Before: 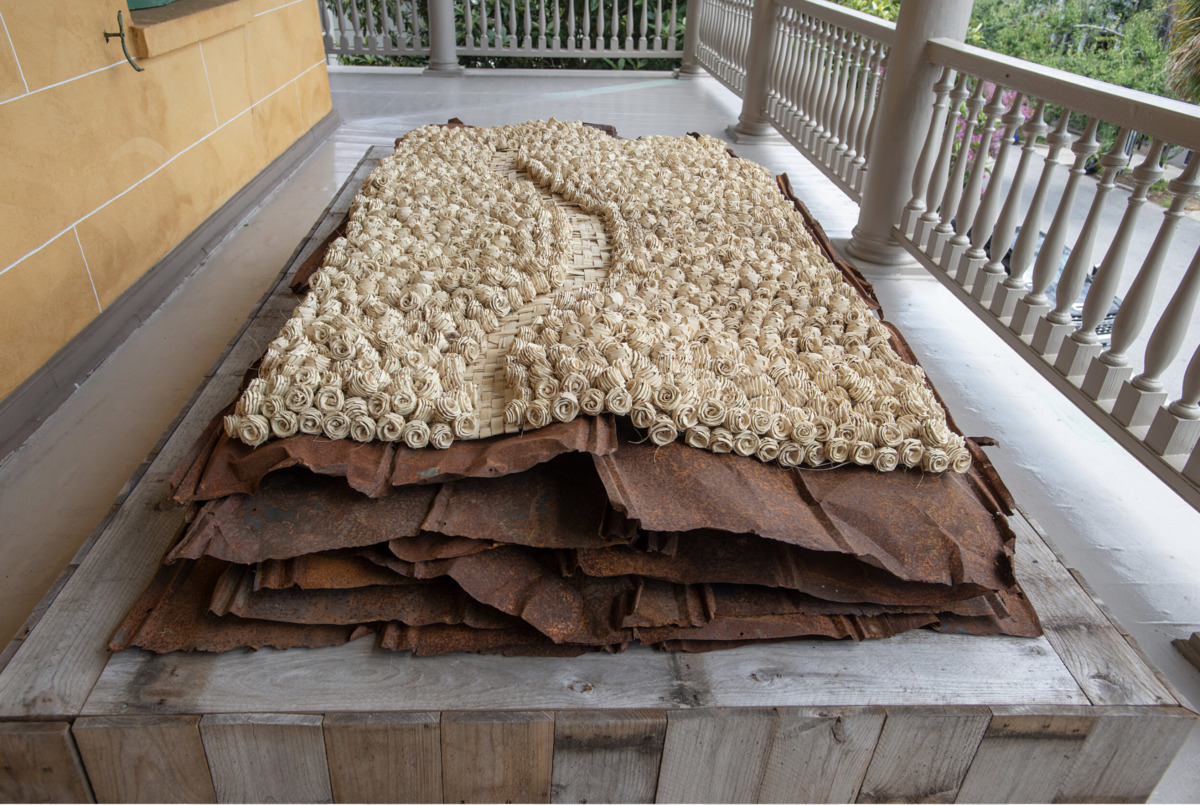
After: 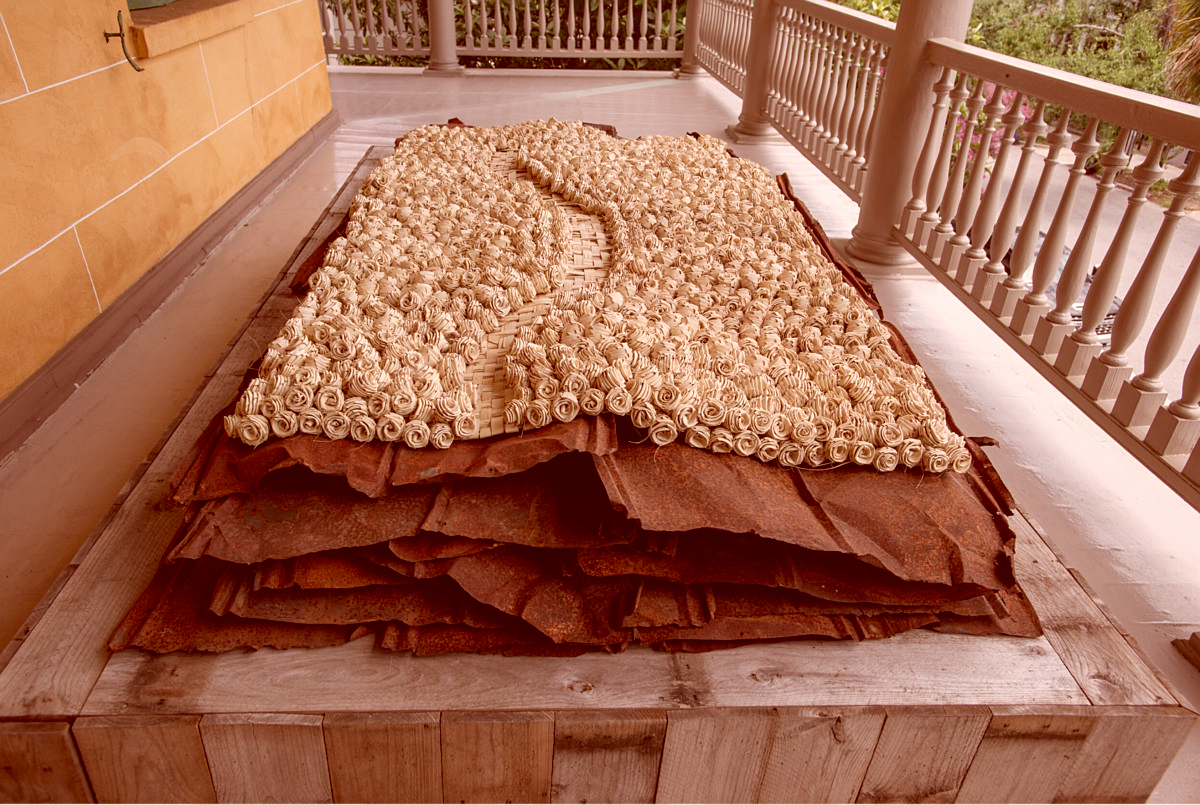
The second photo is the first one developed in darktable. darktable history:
color correction: highlights a* 9.03, highlights b* 8.71, shadows a* 40, shadows b* 40, saturation 0.8
sharpen: radius 1.272, amount 0.305, threshold 0
